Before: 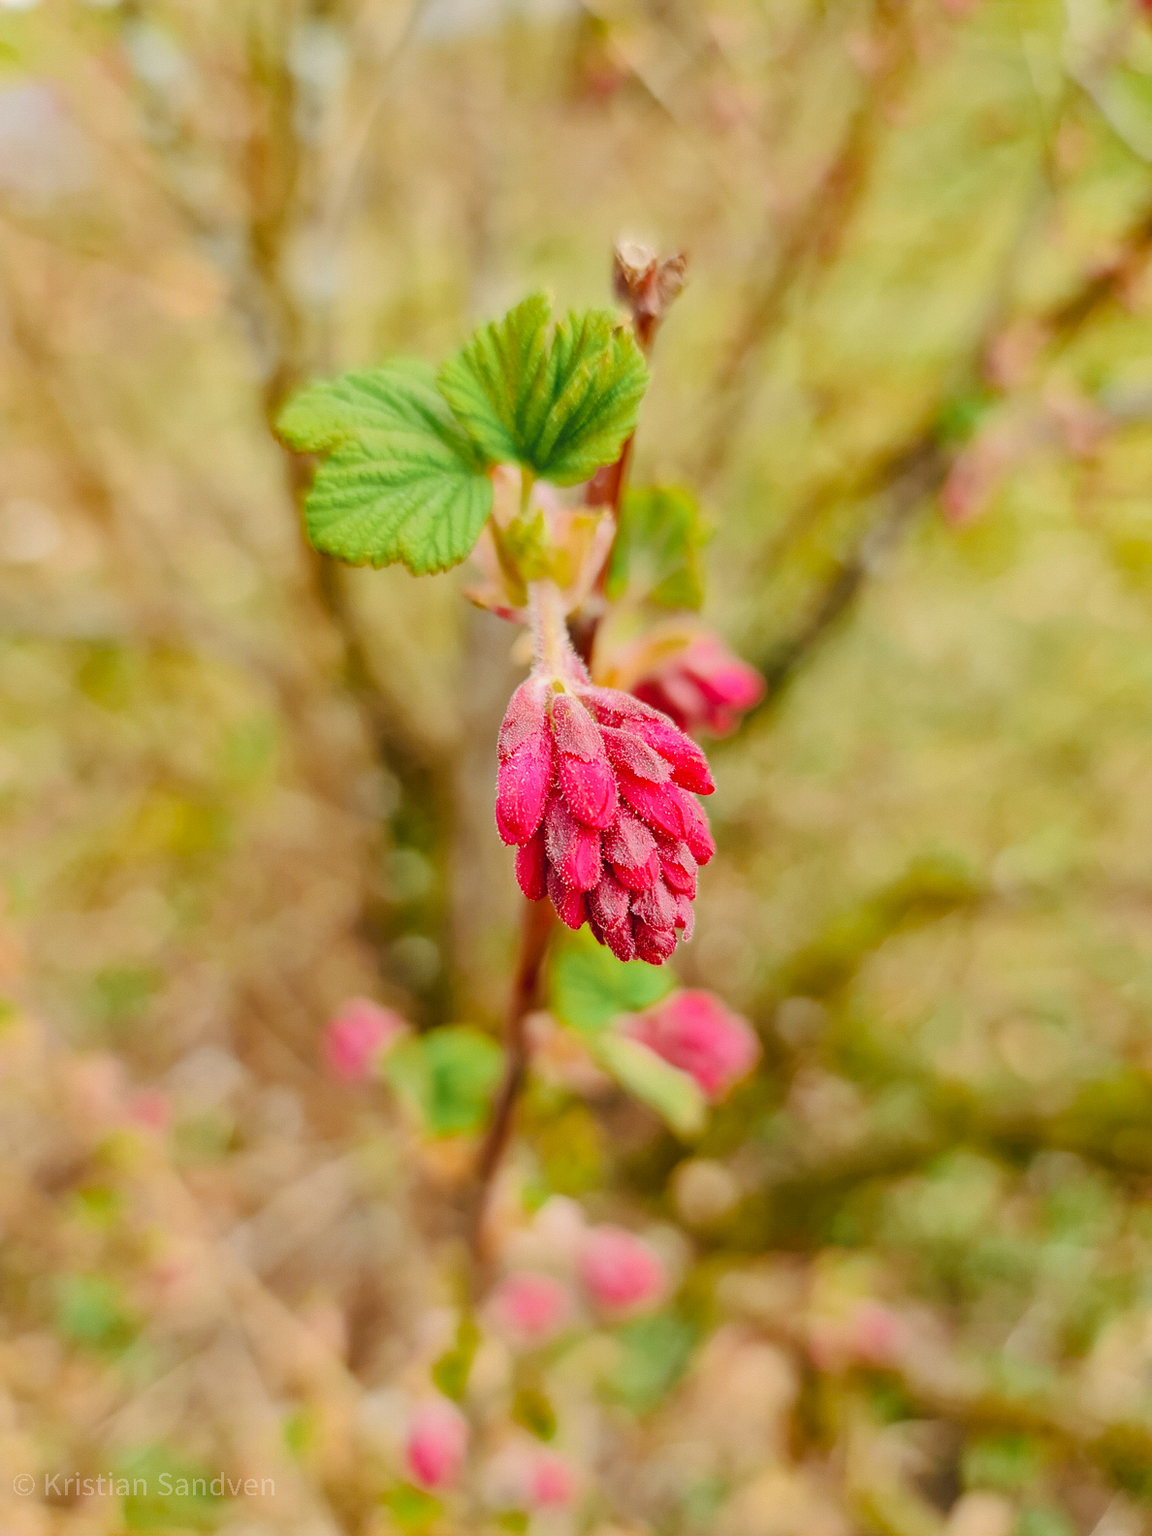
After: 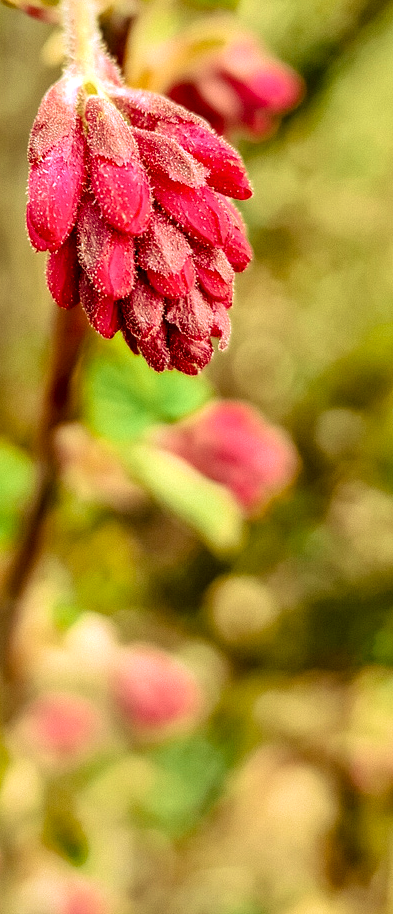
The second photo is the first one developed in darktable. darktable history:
local contrast: highlights 65%, shadows 54%, detail 169%, midtone range 0.514
exposure: black level correction 0.001, exposure 0.5 EV, compensate exposure bias true, compensate highlight preservation false
velvia: on, module defaults
rgb curve: curves: ch0 [(0.123, 0.061) (0.995, 0.887)]; ch1 [(0.06, 0.116) (1, 0.906)]; ch2 [(0, 0) (0.824, 0.69) (1, 1)], mode RGB, independent channels, compensate middle gray true
crop: left 40.878%, top 39.176%, right 25.993%, bottom 3.081%
contrast brightness saturation: contrast 0.05
